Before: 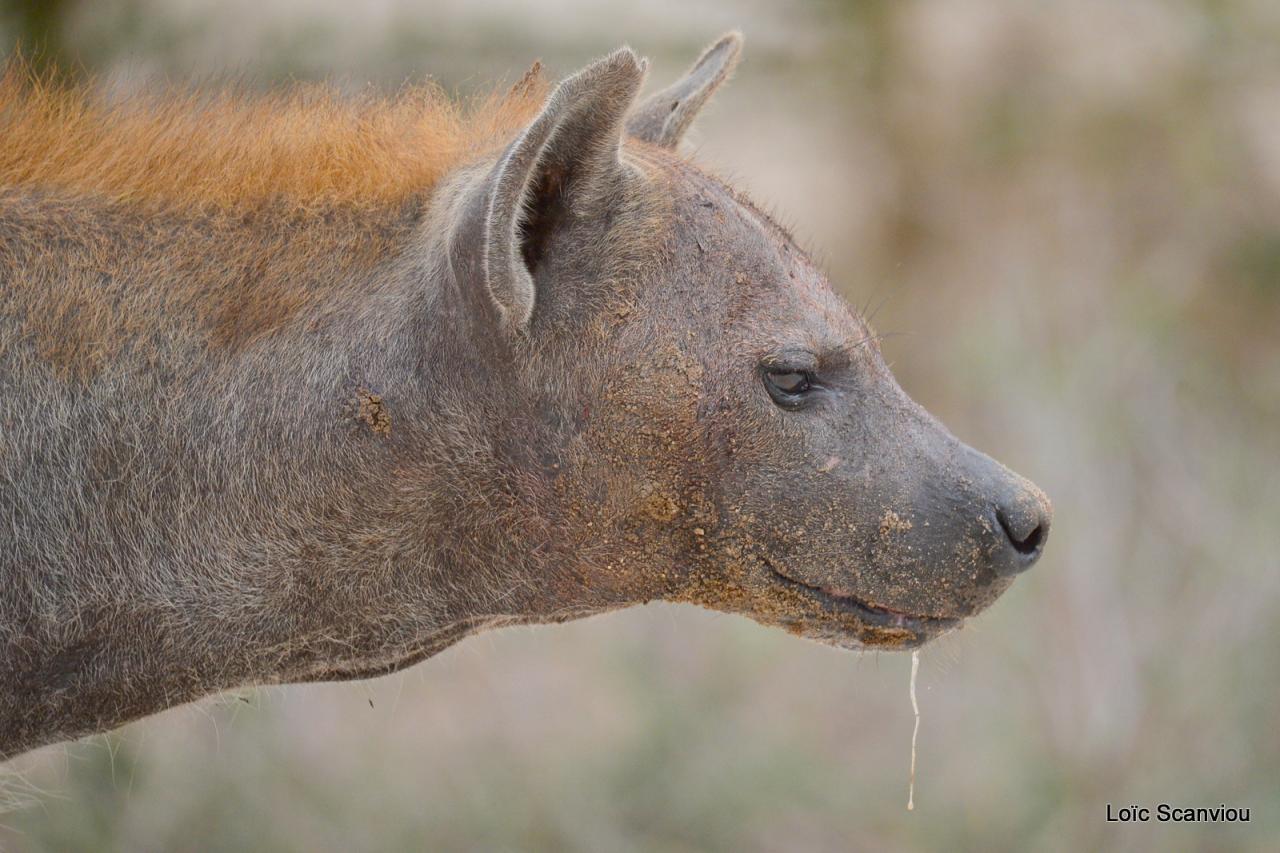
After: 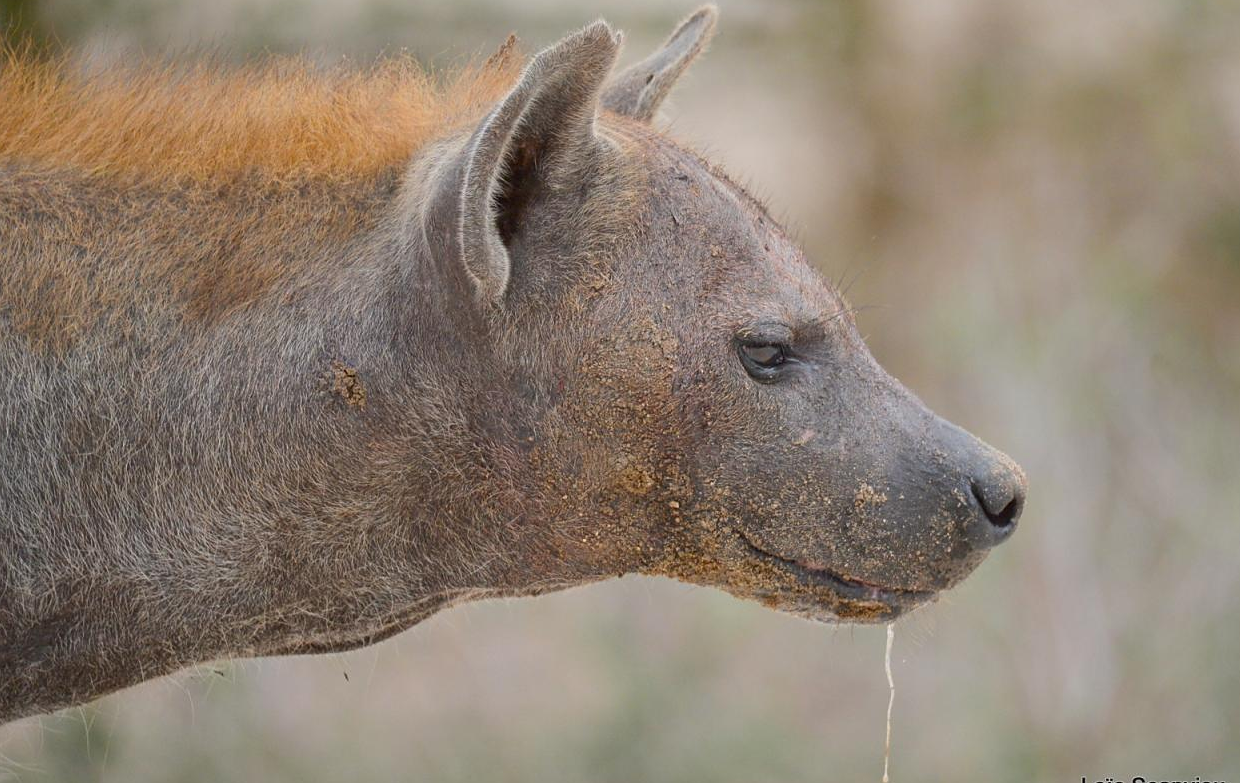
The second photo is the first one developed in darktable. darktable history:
crop: left 1.964%, top 3.251%, right 1.122%, bottom 4.933%
sharpen: amount 0.2
